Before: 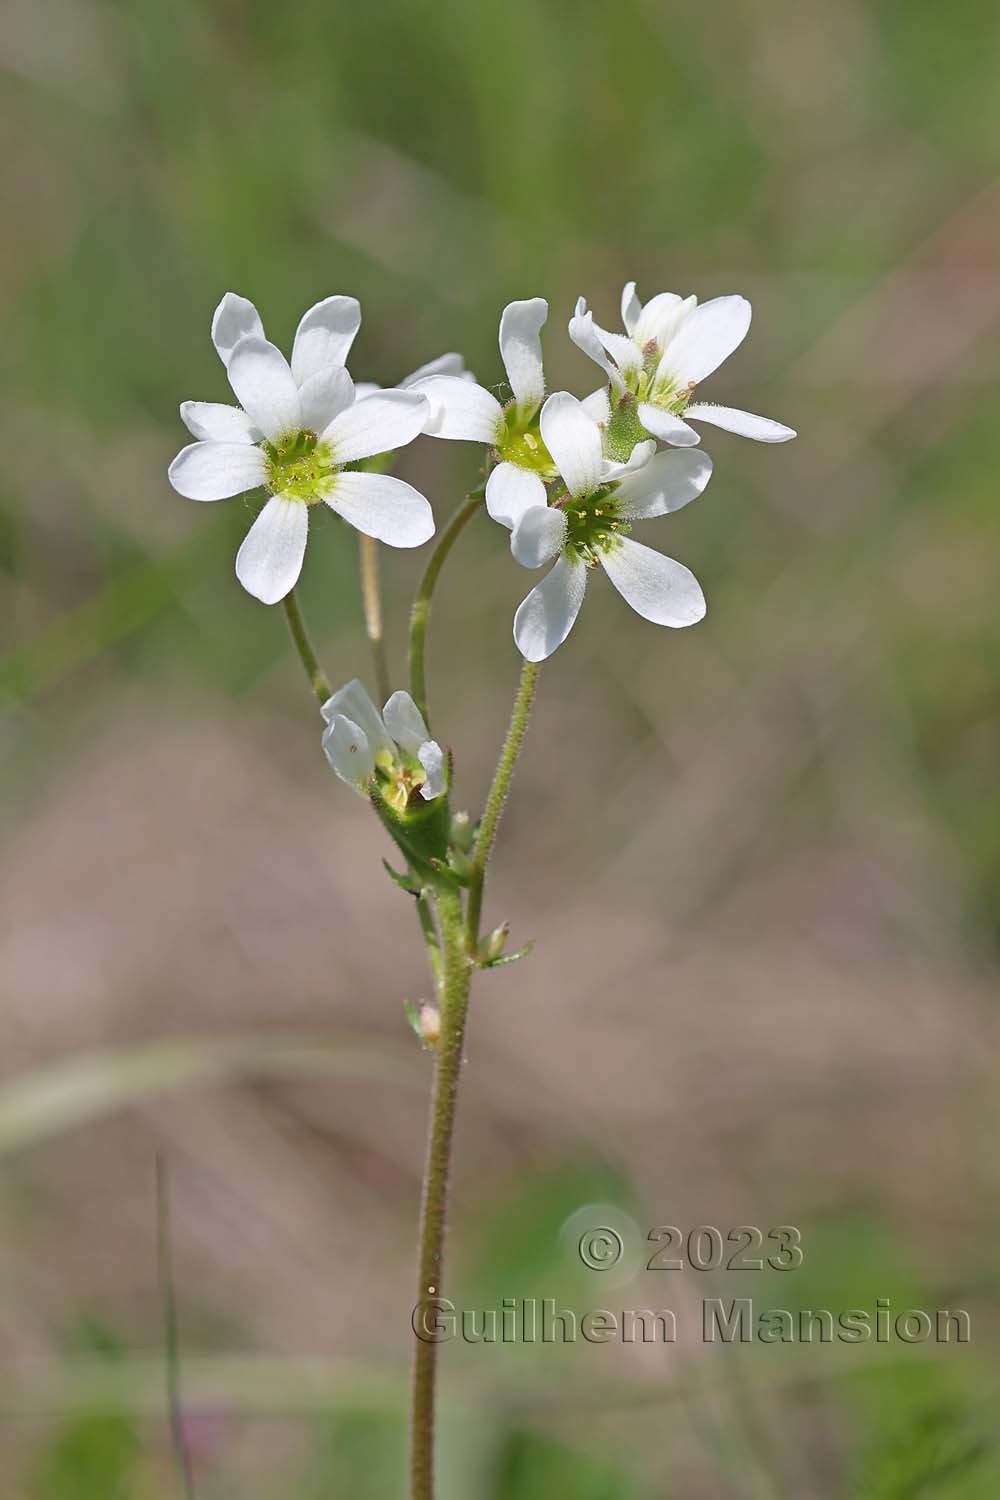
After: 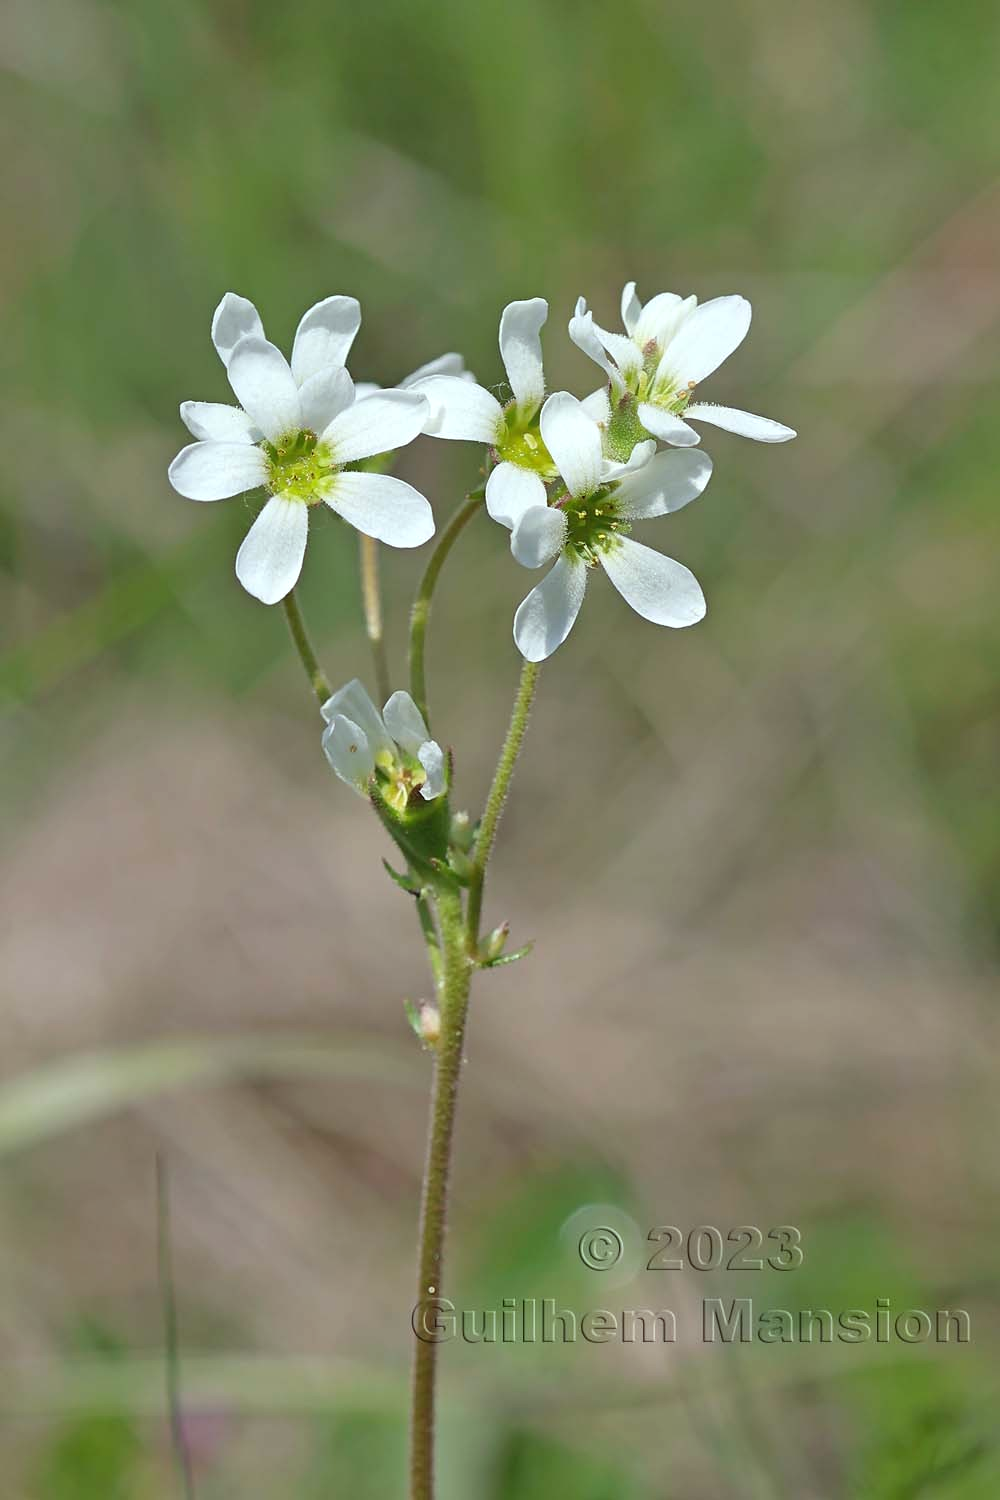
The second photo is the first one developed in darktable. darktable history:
exposure: exposure 0.123 EV, compensate highlight preservation false
color correction: highlights a* -6.45, highlights b* 0.422
tone equalizer: on, module defaults
